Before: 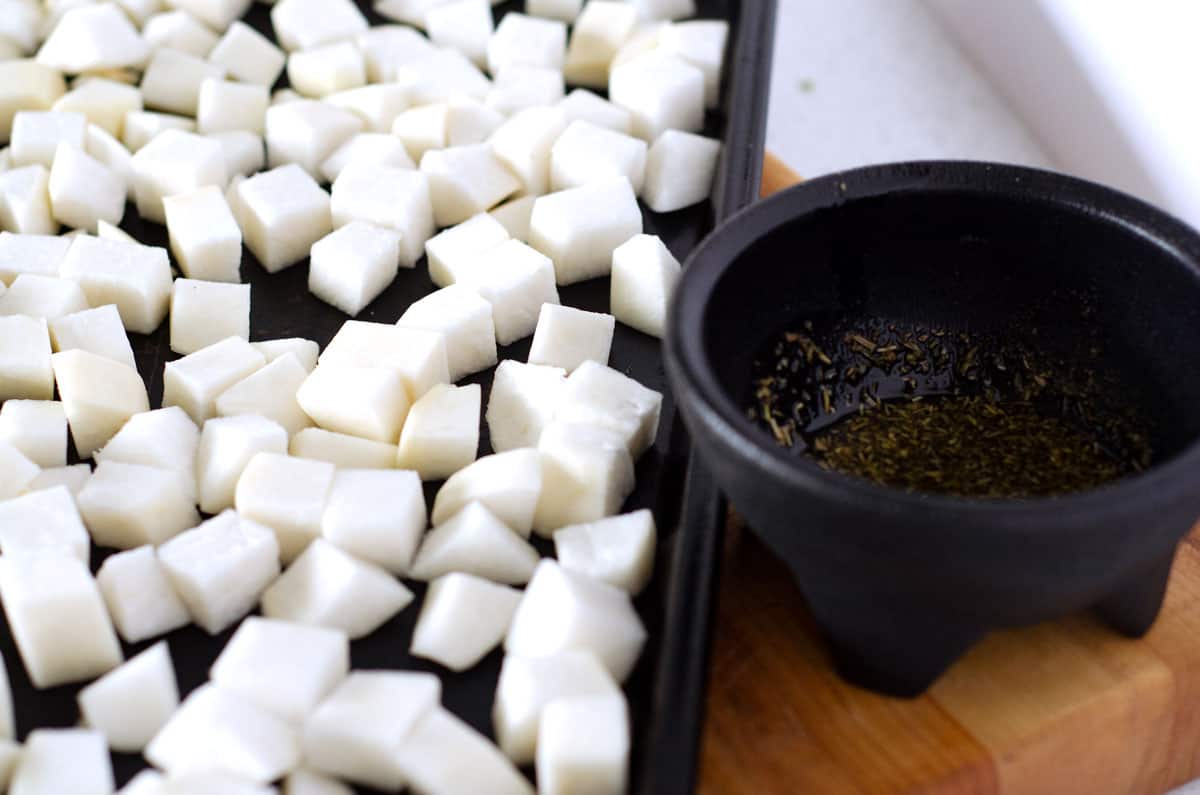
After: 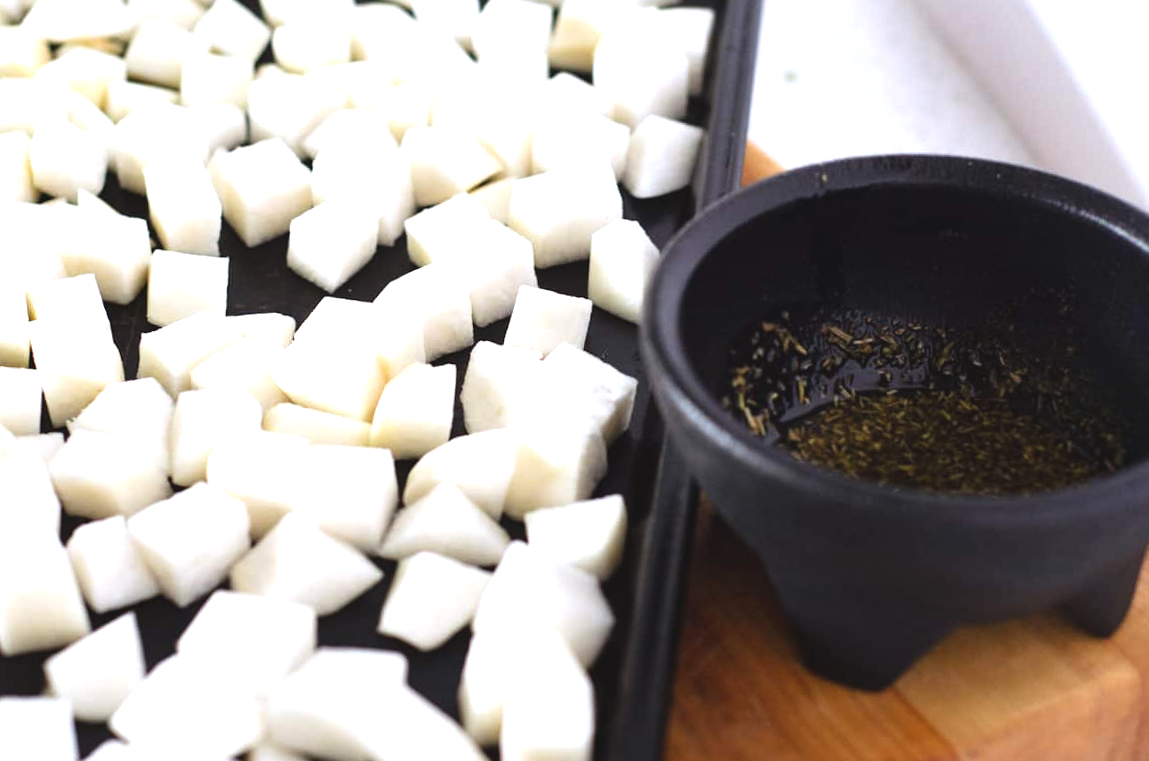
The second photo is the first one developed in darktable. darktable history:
exposure: black level correction -0.005, exposure 0.622 EV, compensate highlight preservation false
crop and rotate: angle -1.69°
